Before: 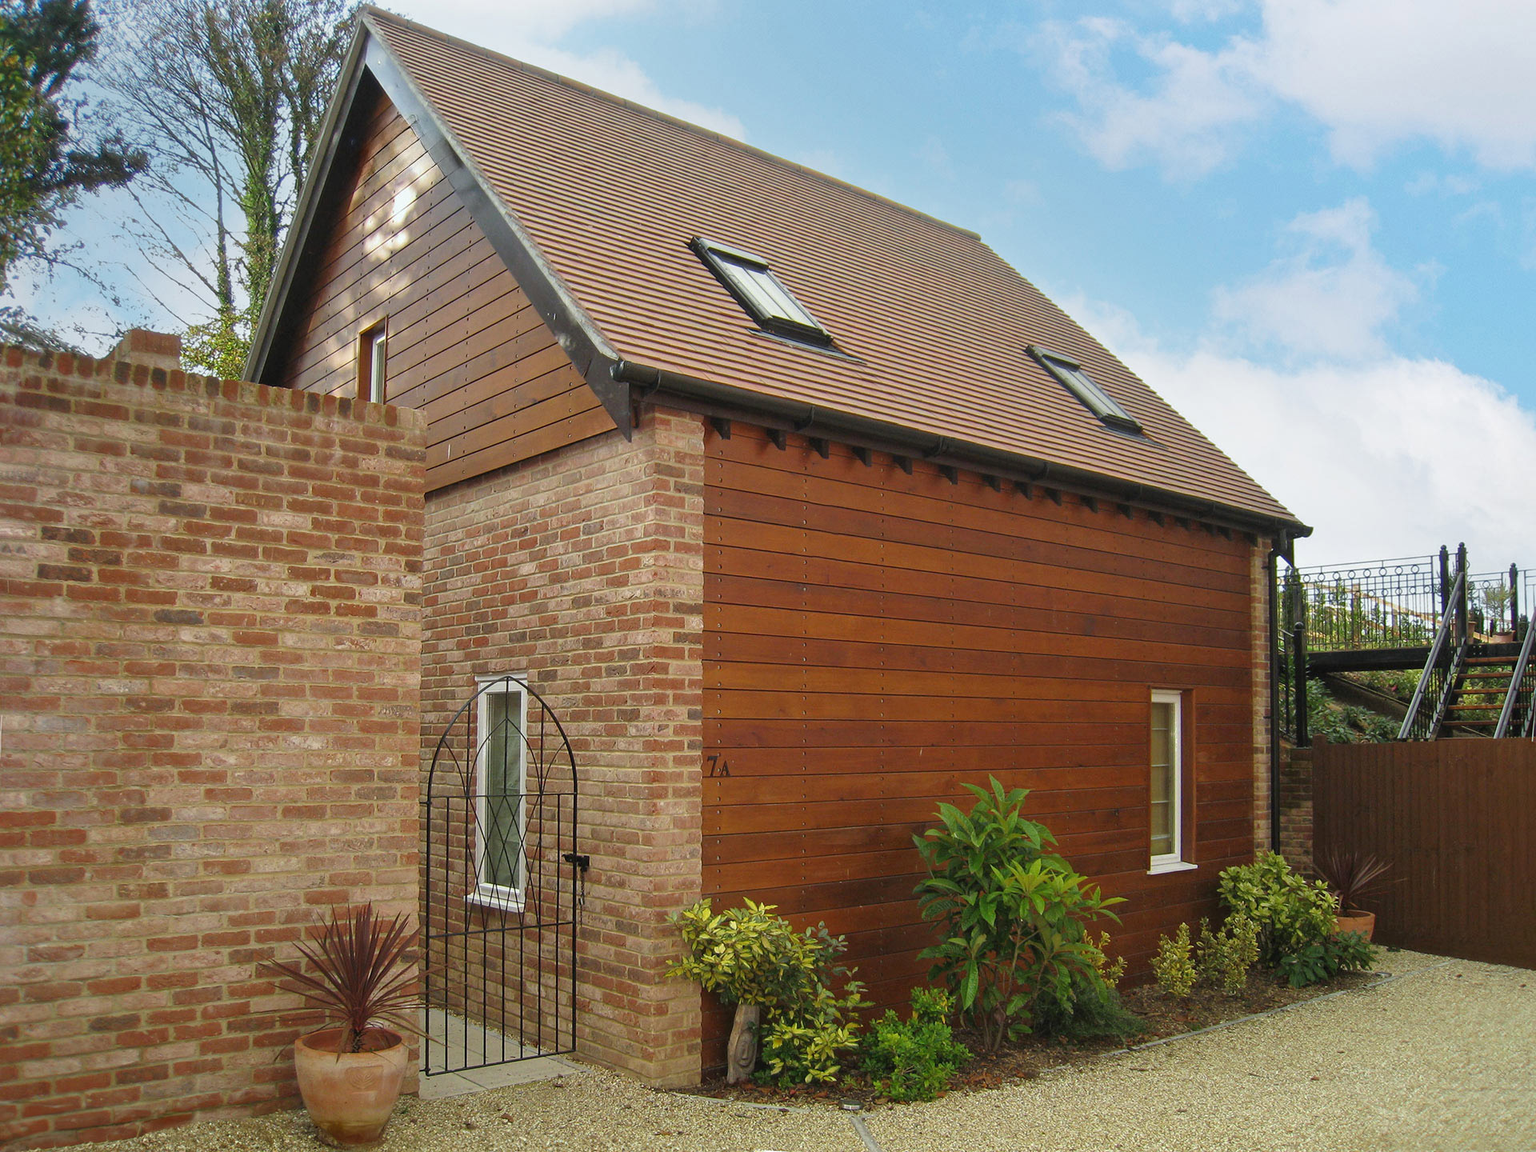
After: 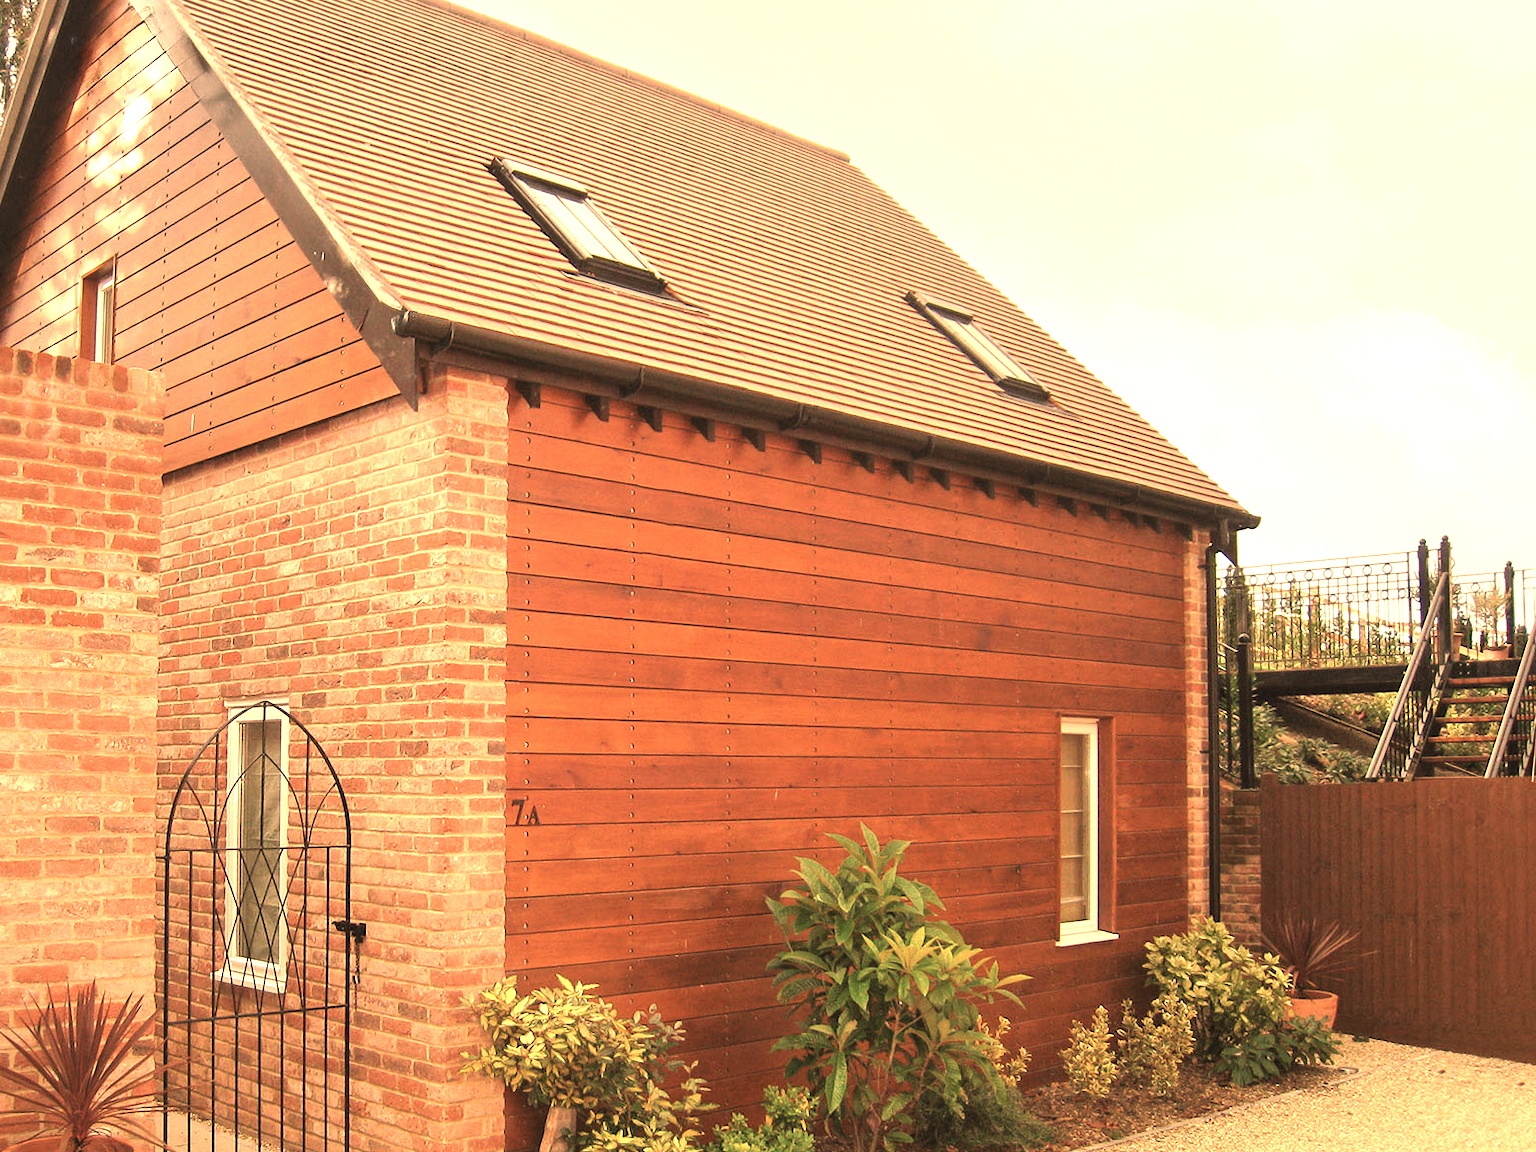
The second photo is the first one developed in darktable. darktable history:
exposure: black level correction 0, exposure 1 EV, compensate highlight preservation false
crop: left 19.159%, top 9.58%, bottom 9.58%
white balance: red 1.467, blue 0.684
contrast brightness saturation: contrast 0.06, brightness -0.01, saturation -0.23
